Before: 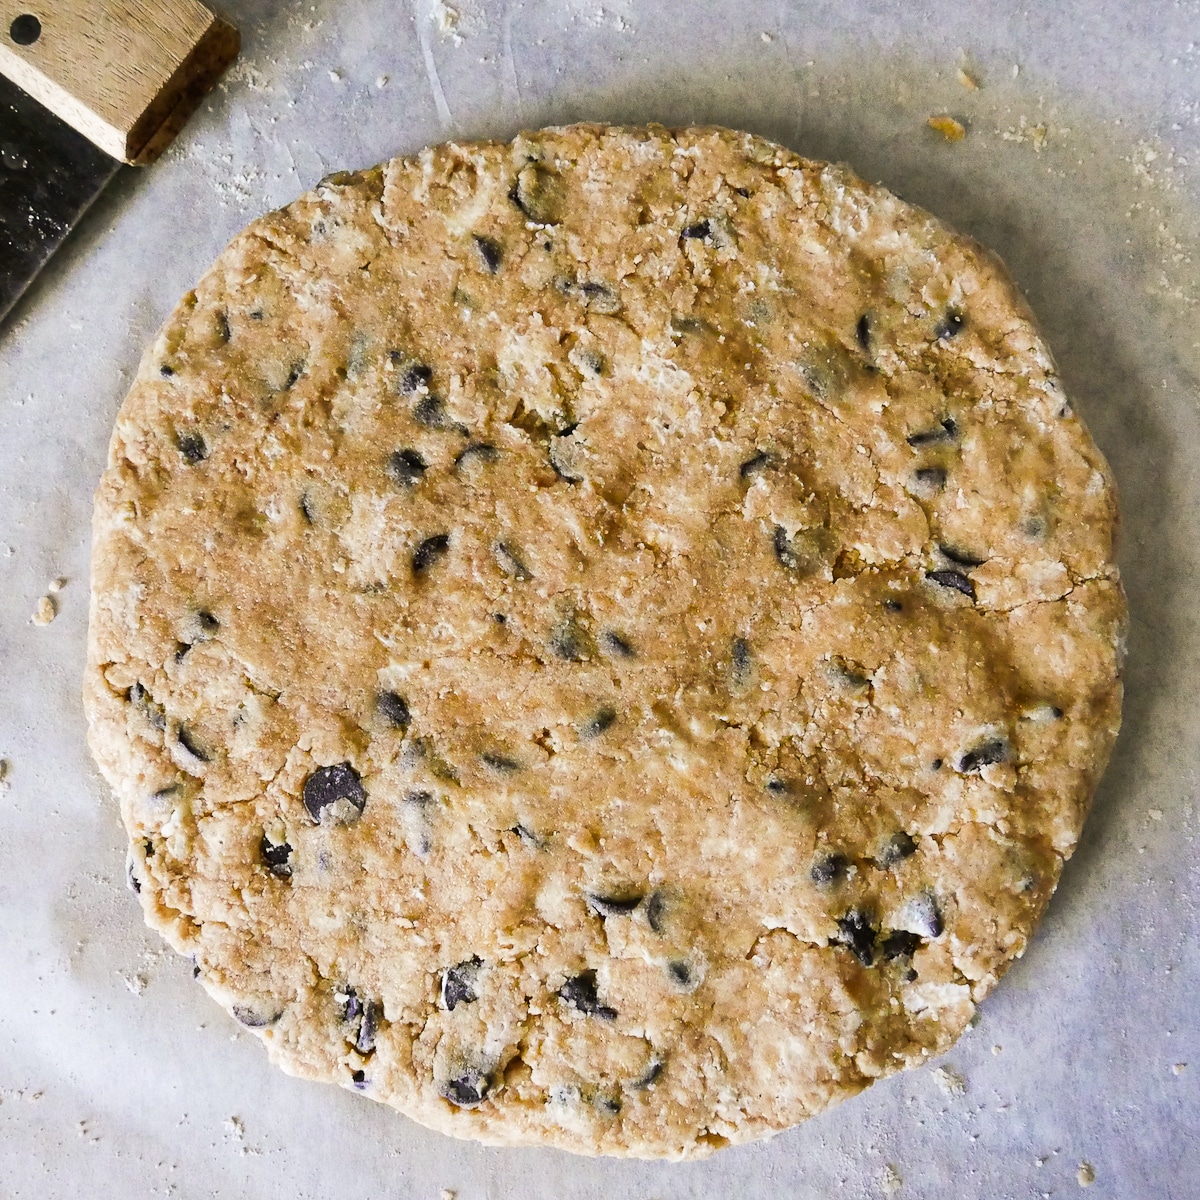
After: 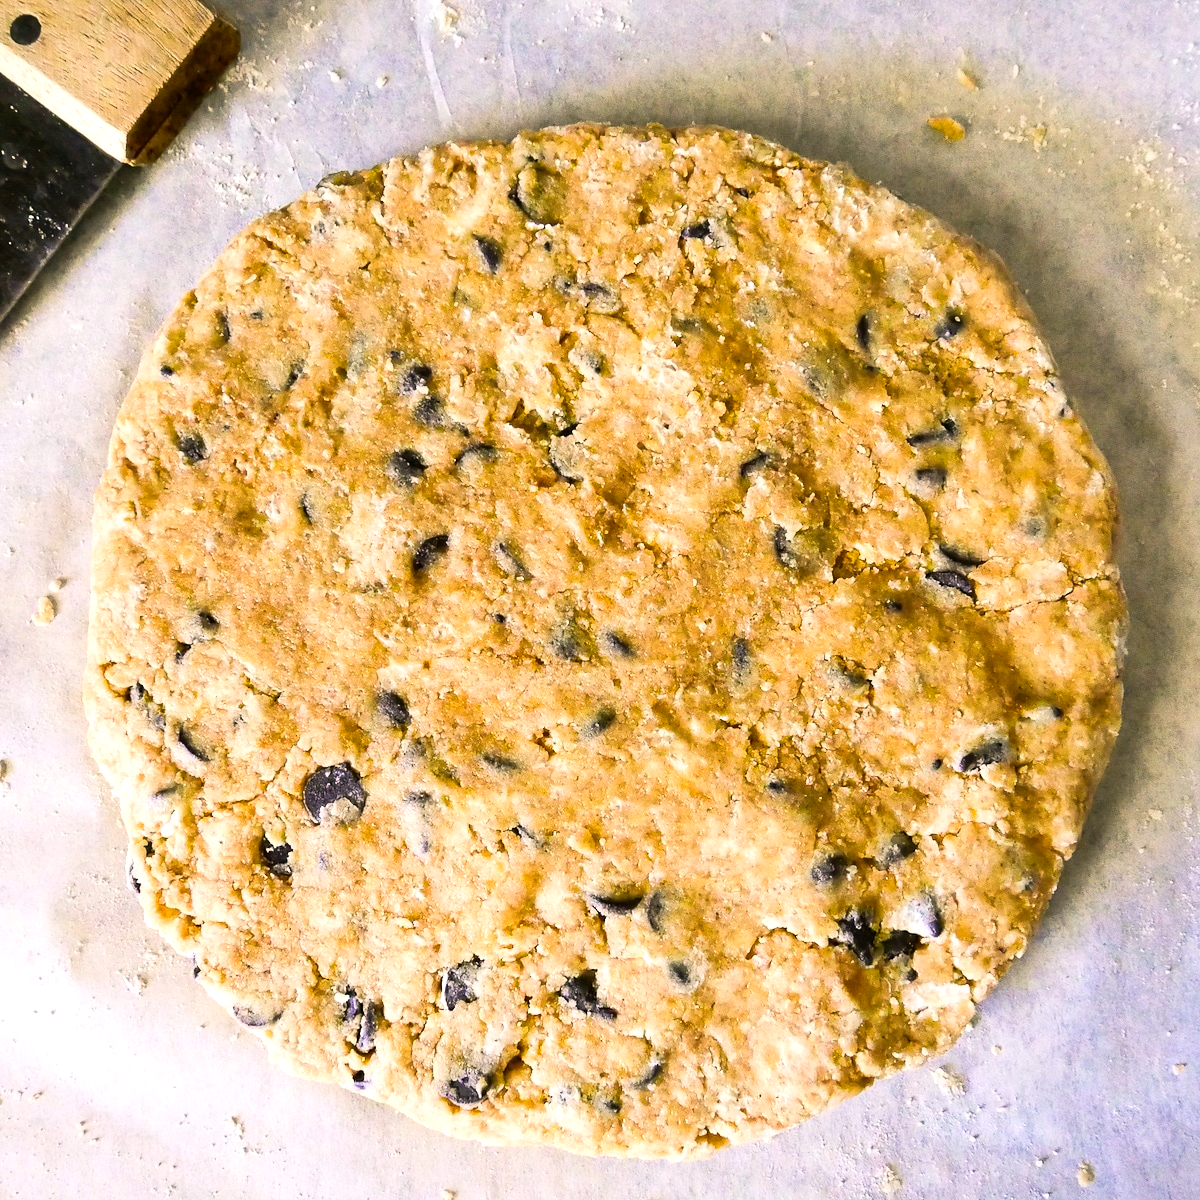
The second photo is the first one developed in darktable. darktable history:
tone curve: curves: ch0 [(0, 0) (0.004, 0.002) (0.02, 0.013) (0.218, 0.218) (0.664, 0.718) (0.832, 0.873) (1, 1)], color space Lab, independent channels, preserve colors none
exposure: exposure 0.405 EV, compensate highlight preservation false
color balance rgb: shadows lift › chroma 0.7%, shadows lift › hue 110.91°, highlights gain › chroma 1.632%, highlights gain › hue 56.84°, perceptual saturation grading › global saturation 19.26%, global vibrance 20%
tone equalizer: edges refinement/feathering 500, mask exposure compensation -1.57 EV, preserve details no
